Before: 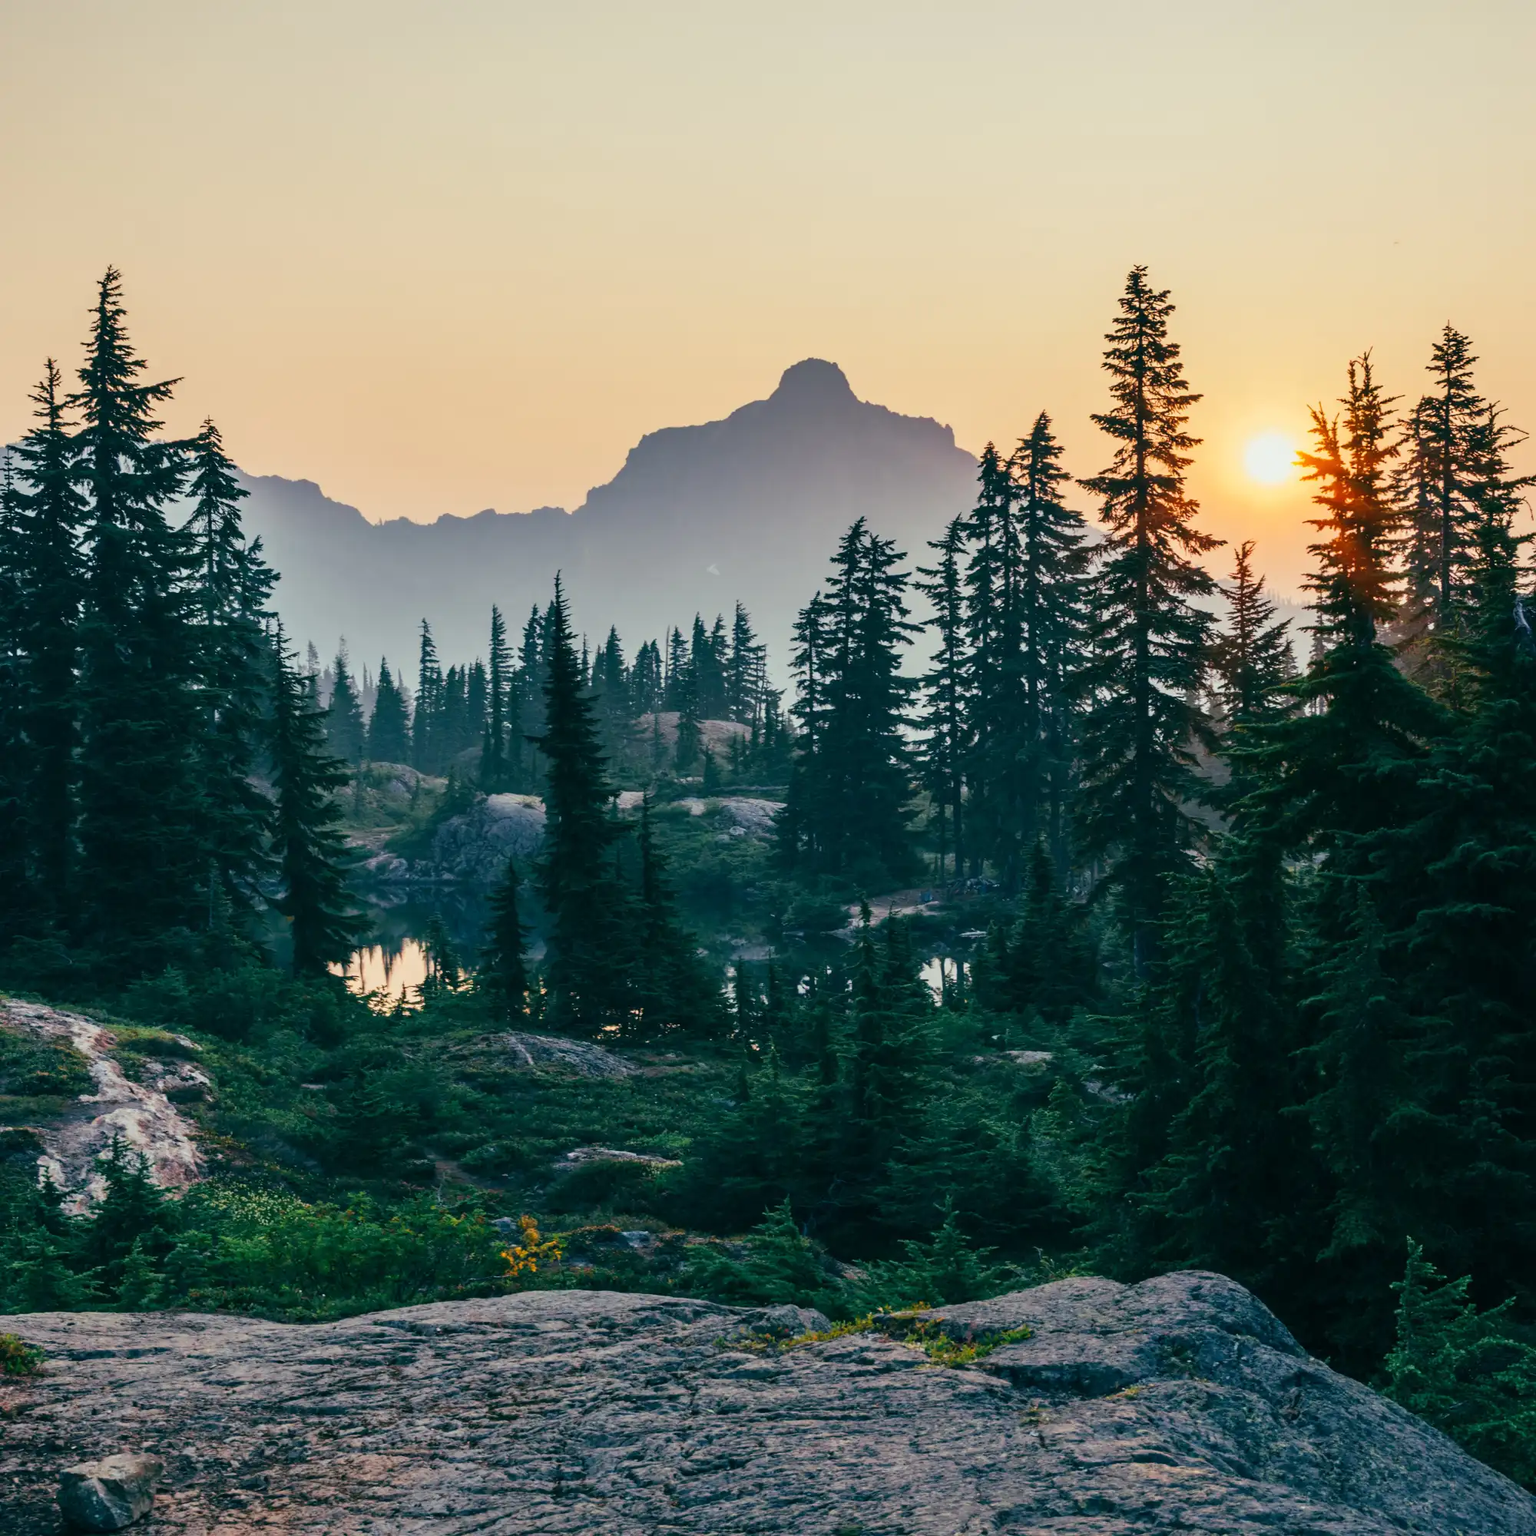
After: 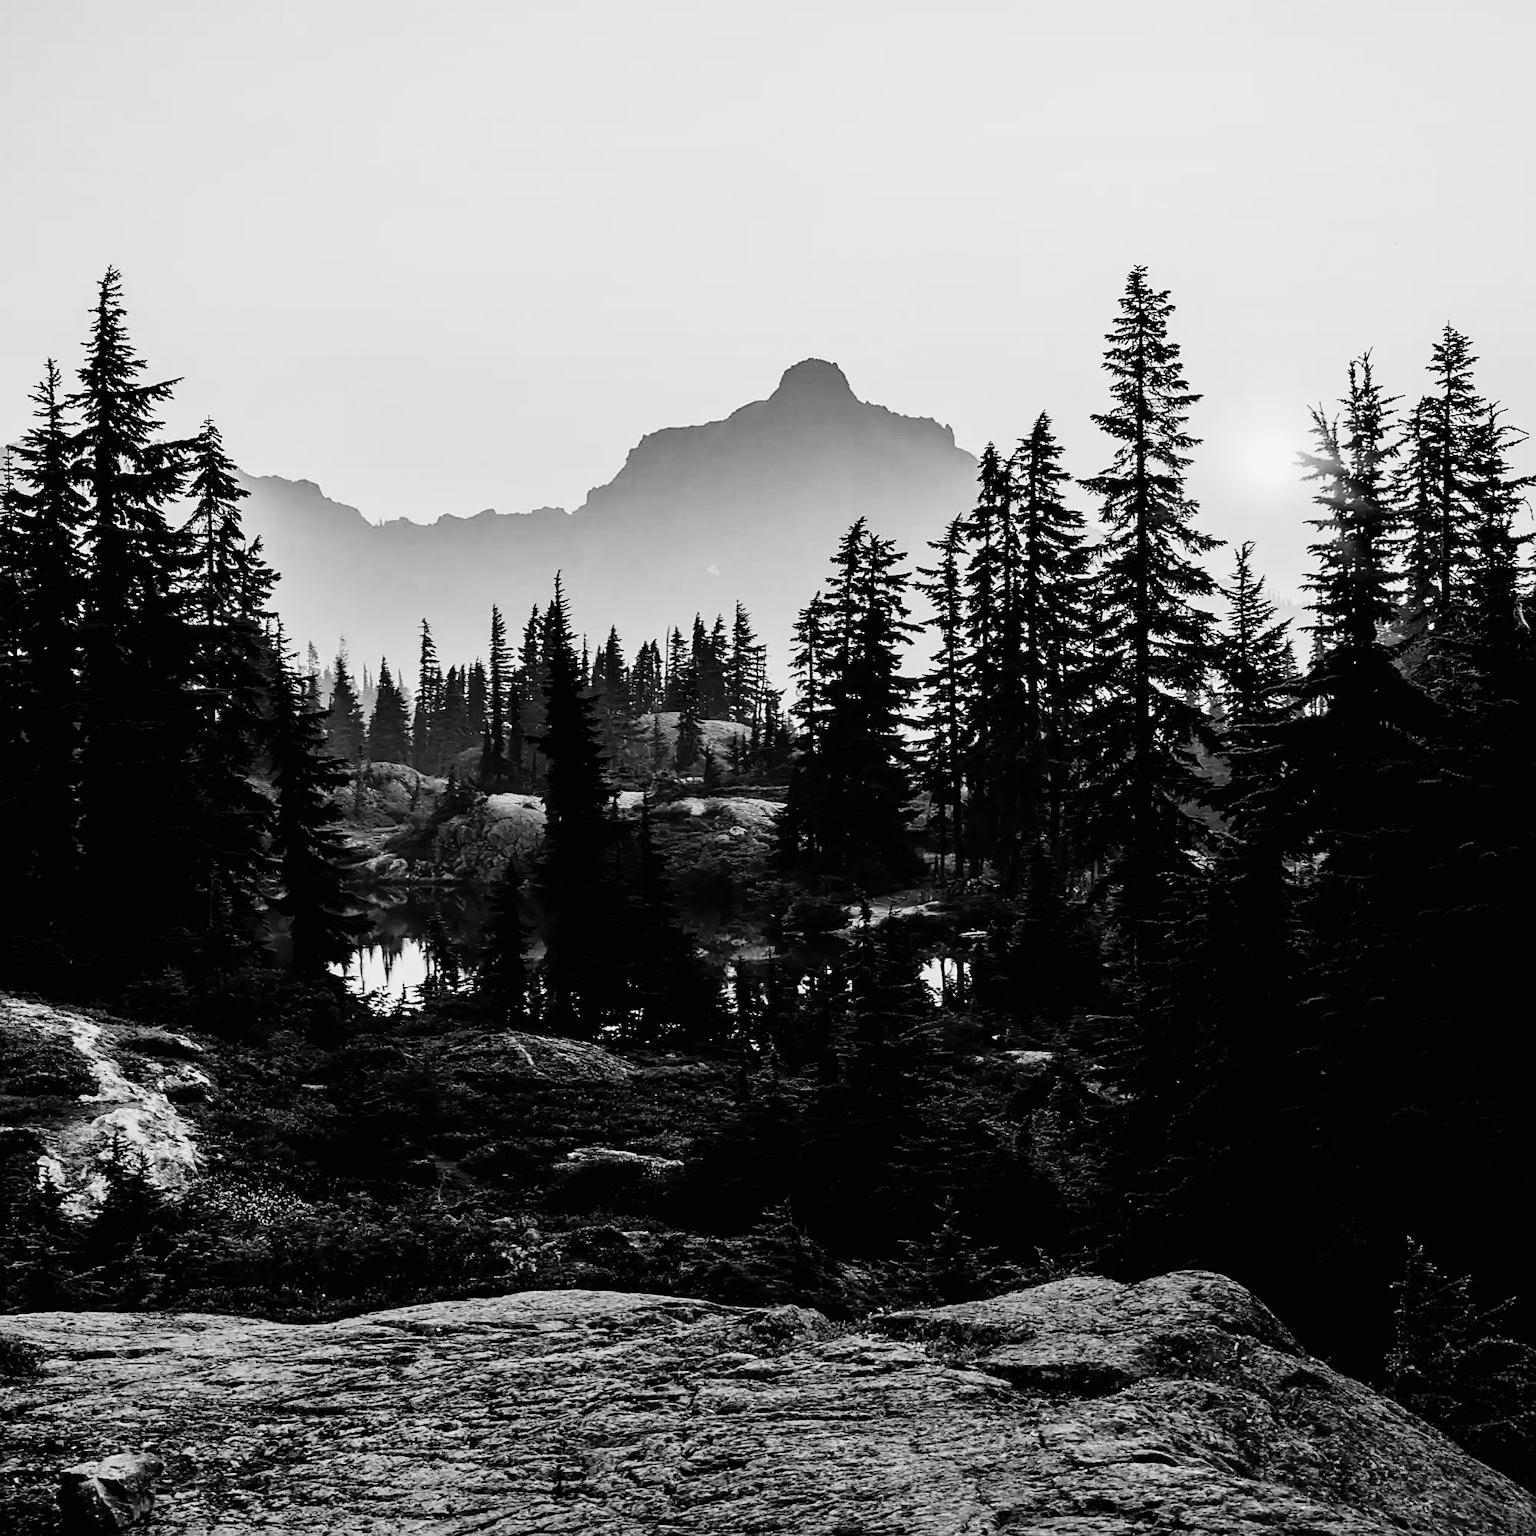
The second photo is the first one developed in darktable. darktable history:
color calibration: output gray [0.31, 0.36, 0.33, 0], gray › normalize channels true, illuminant same as pipeline (D50), adaptation XYZ, x 0.346, y 0.359, gamut compression 0
filmic rgb: black relative exposure -4 EV, white relative exposure 3 EV, hardness 3.02, contrast 1.4
sharpen: on, module defaults
contrast brightness saturation: contrast 0.2, brightness 0.16, saturation 0.22
